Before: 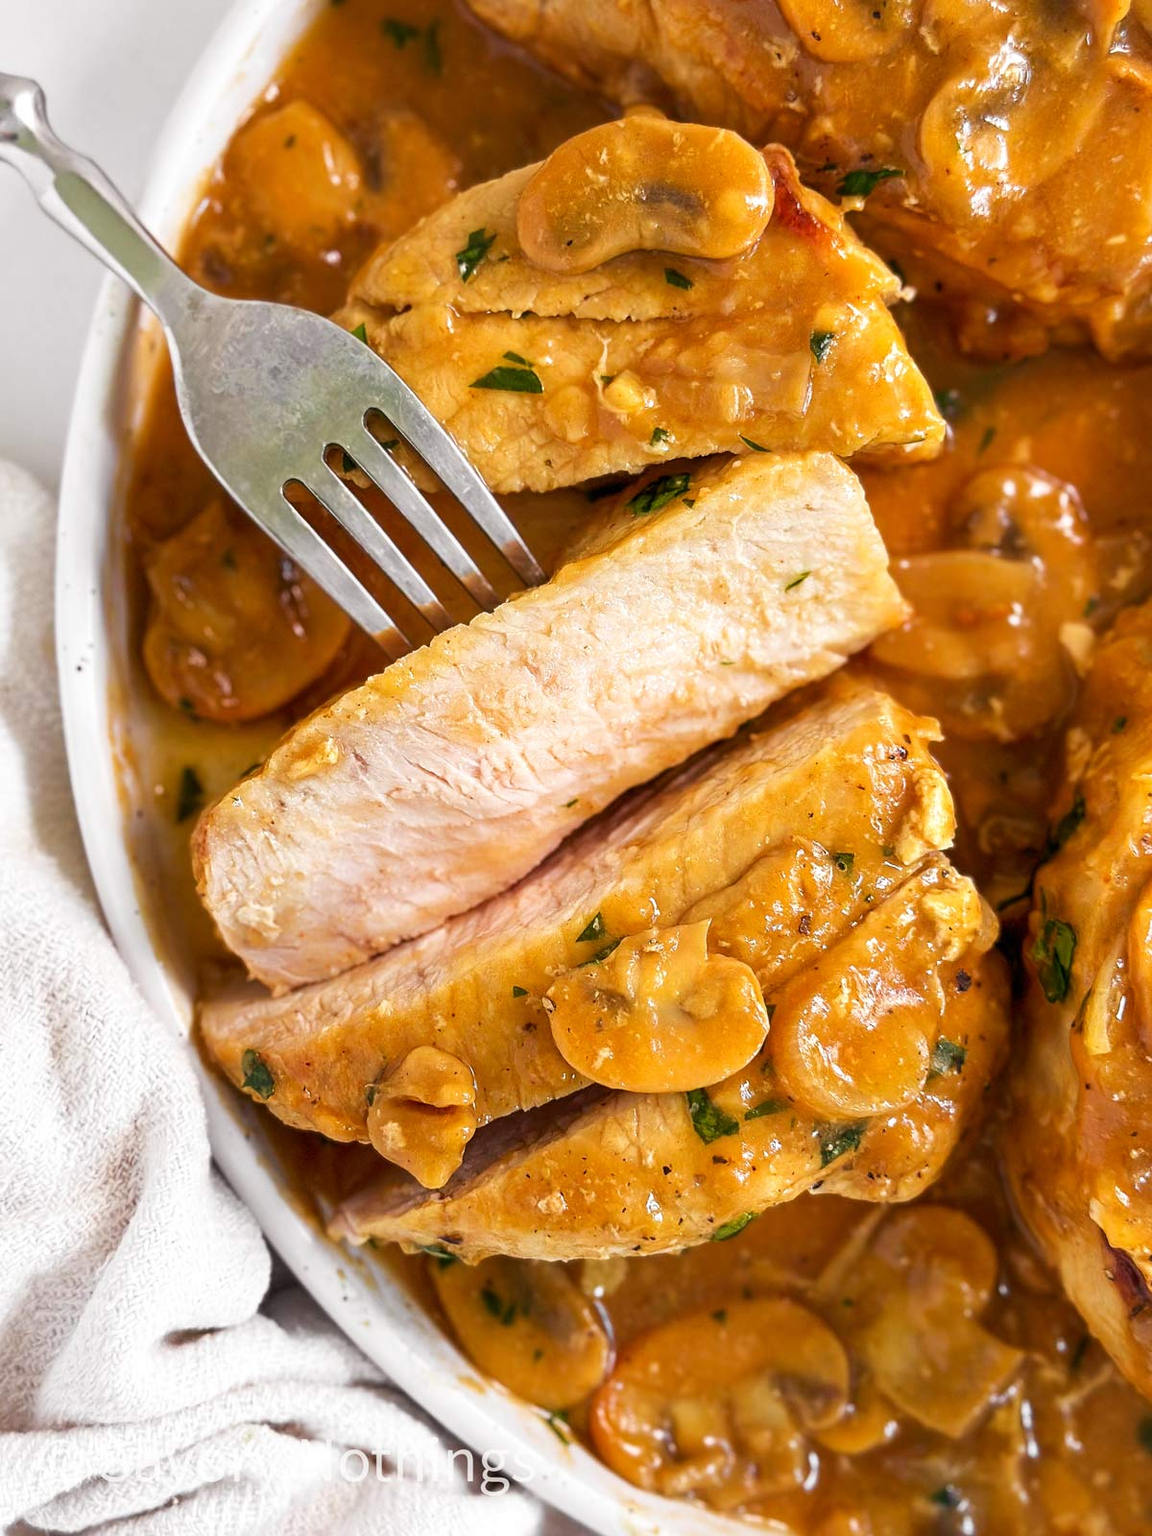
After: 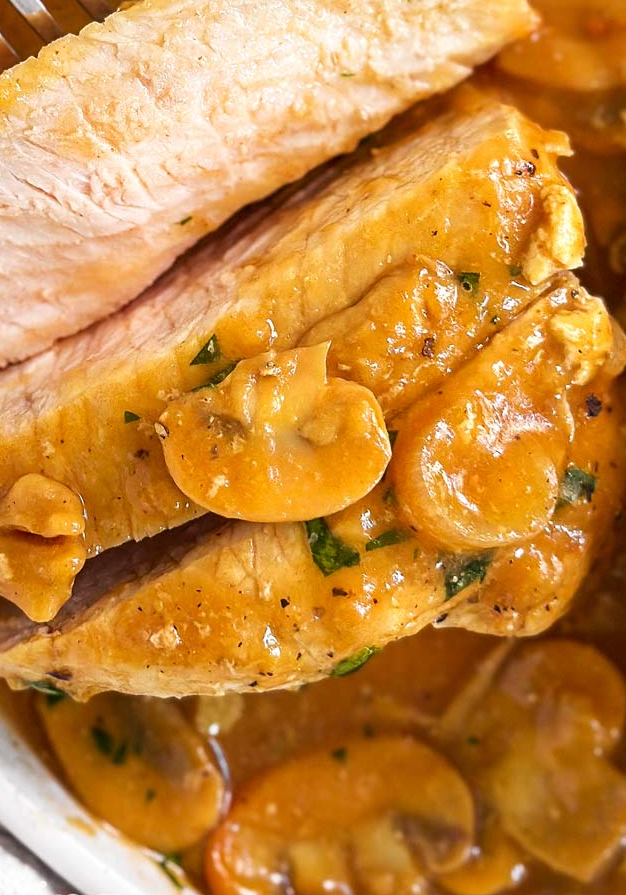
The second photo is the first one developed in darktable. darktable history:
crop: left 34.193%, top 38.529%, right 13.56%, bottom 5.485%
